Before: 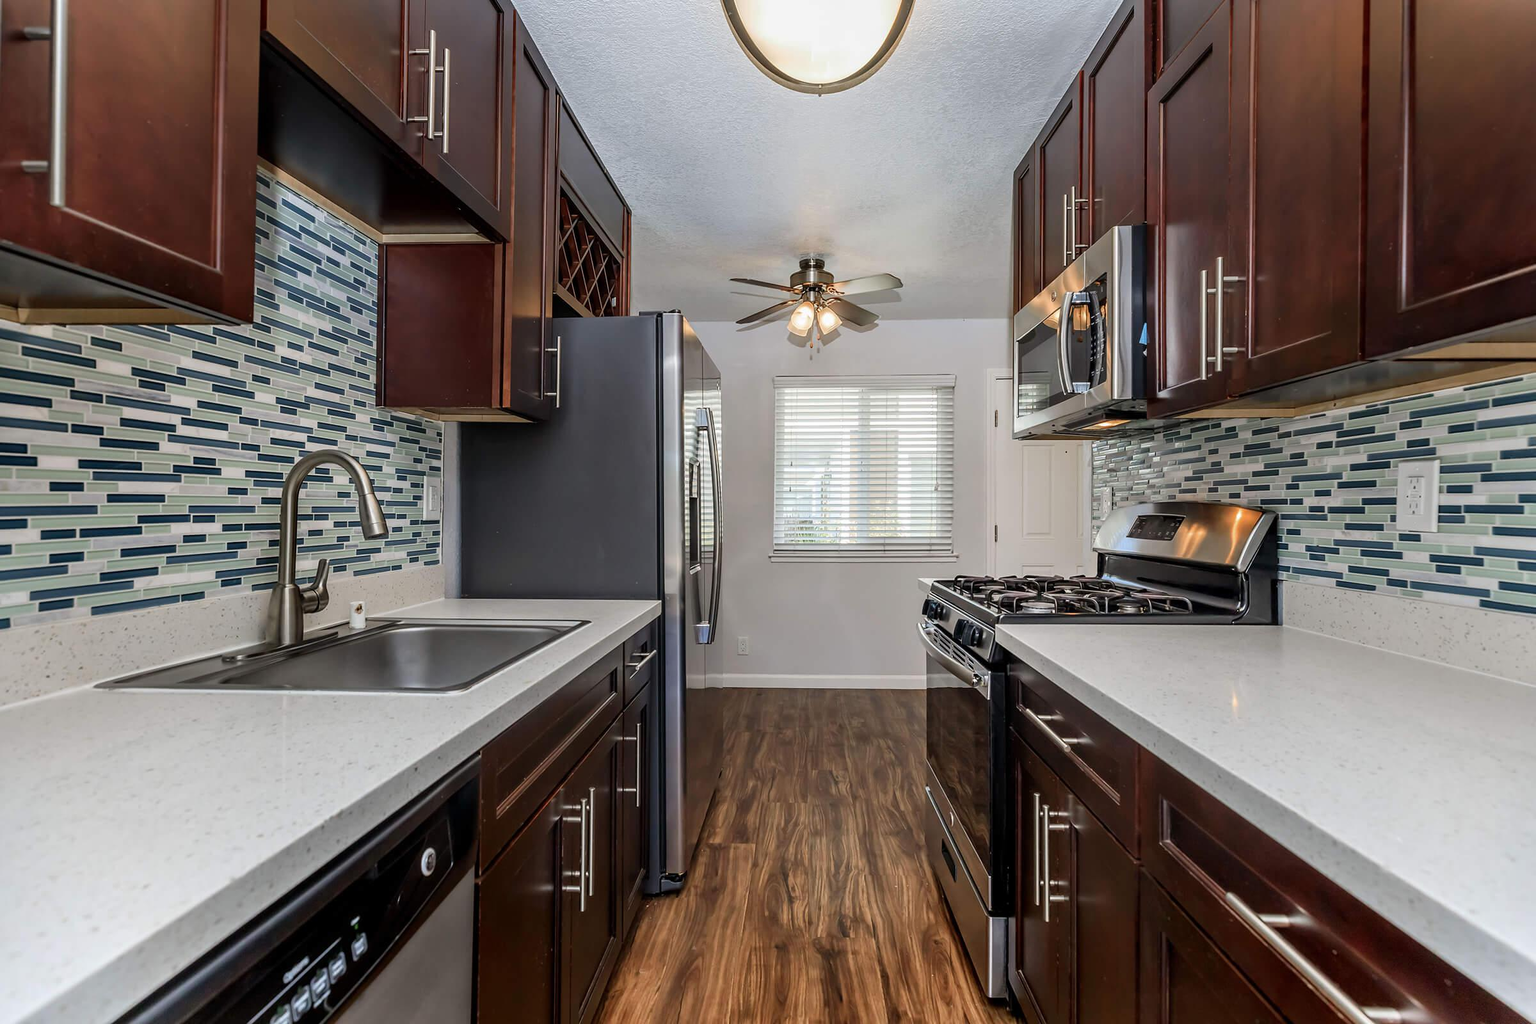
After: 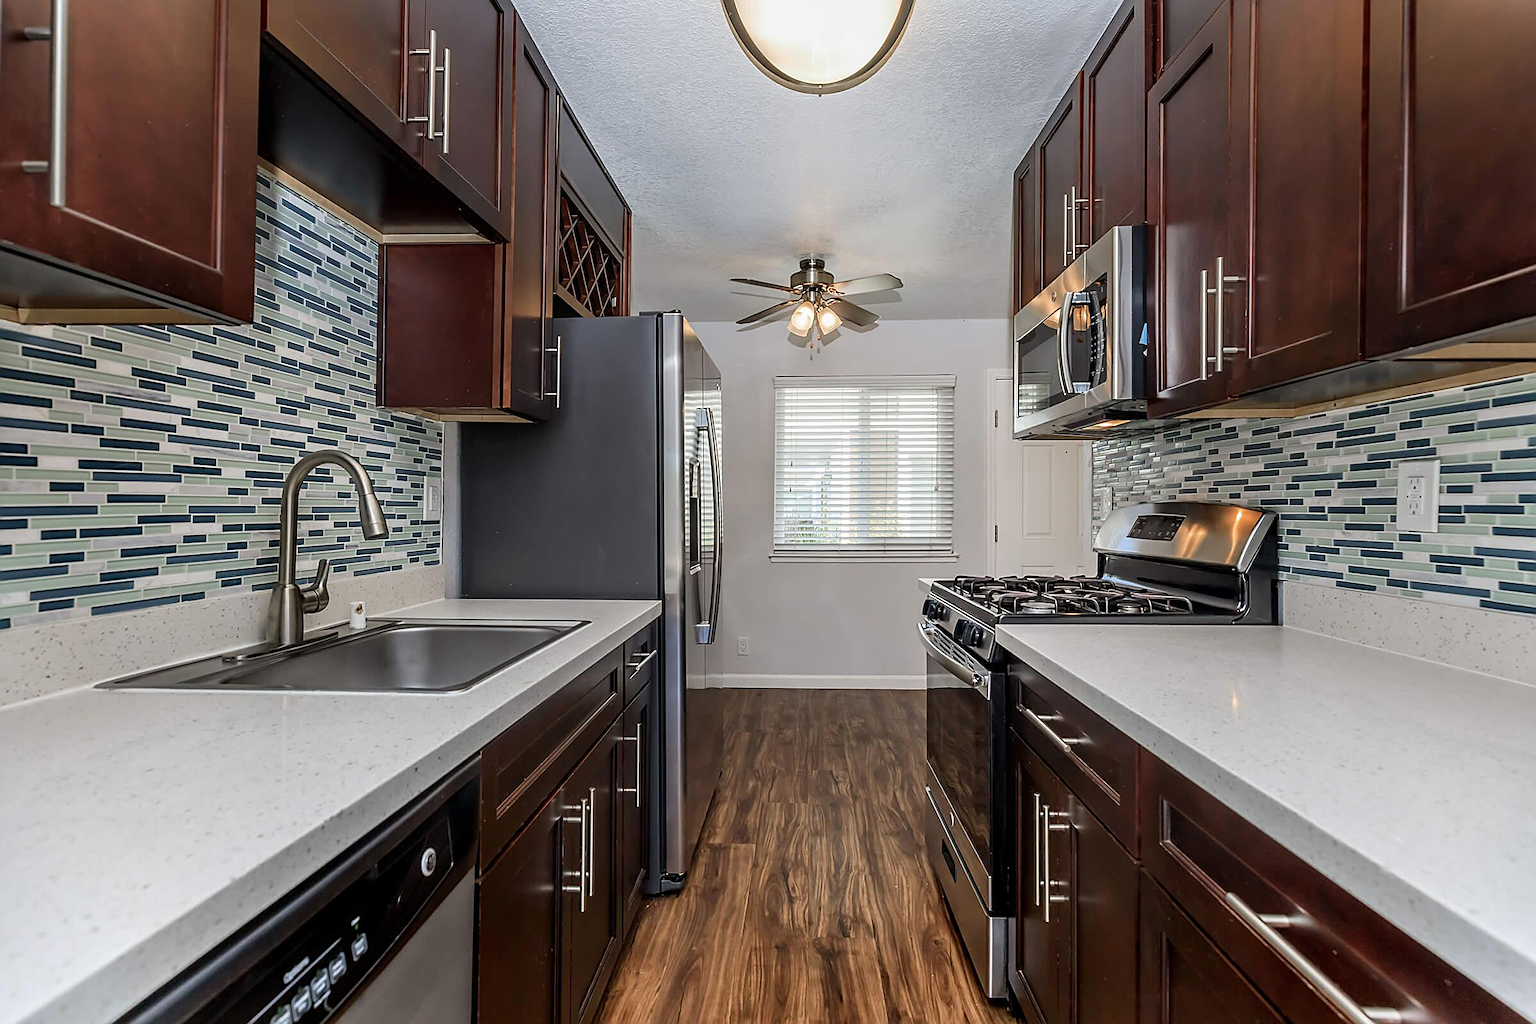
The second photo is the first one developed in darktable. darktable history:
color balance: mode lift, gamma, gain (sRGB)
sharpen: on, module defaults
contrast brightness saturation: contrast 0.01, saturation -0.05
